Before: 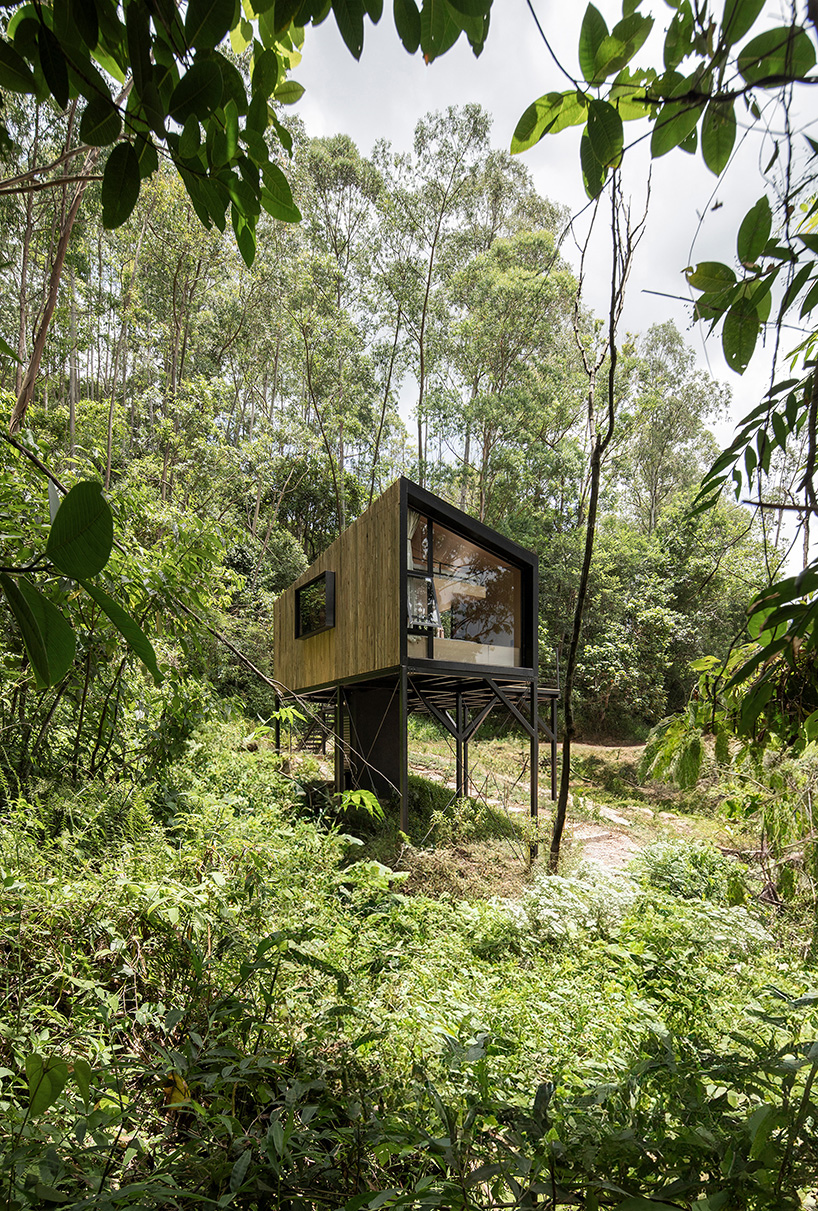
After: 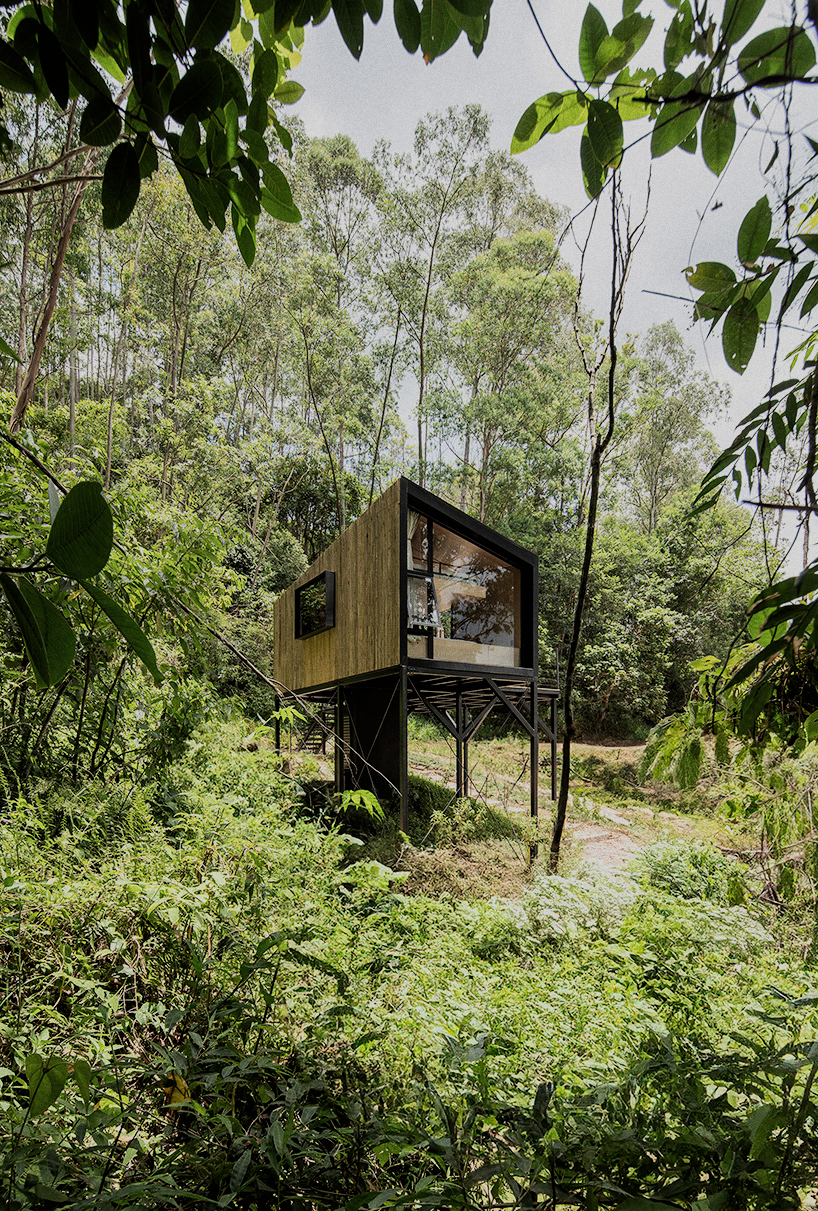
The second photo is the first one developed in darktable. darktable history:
filmic rgb: black relative exposure -7.65 EV, white relative exposure 4.56 EV, hardness 3.61, color science v6 (2022)
grain: coarseness 3.21 ISO
